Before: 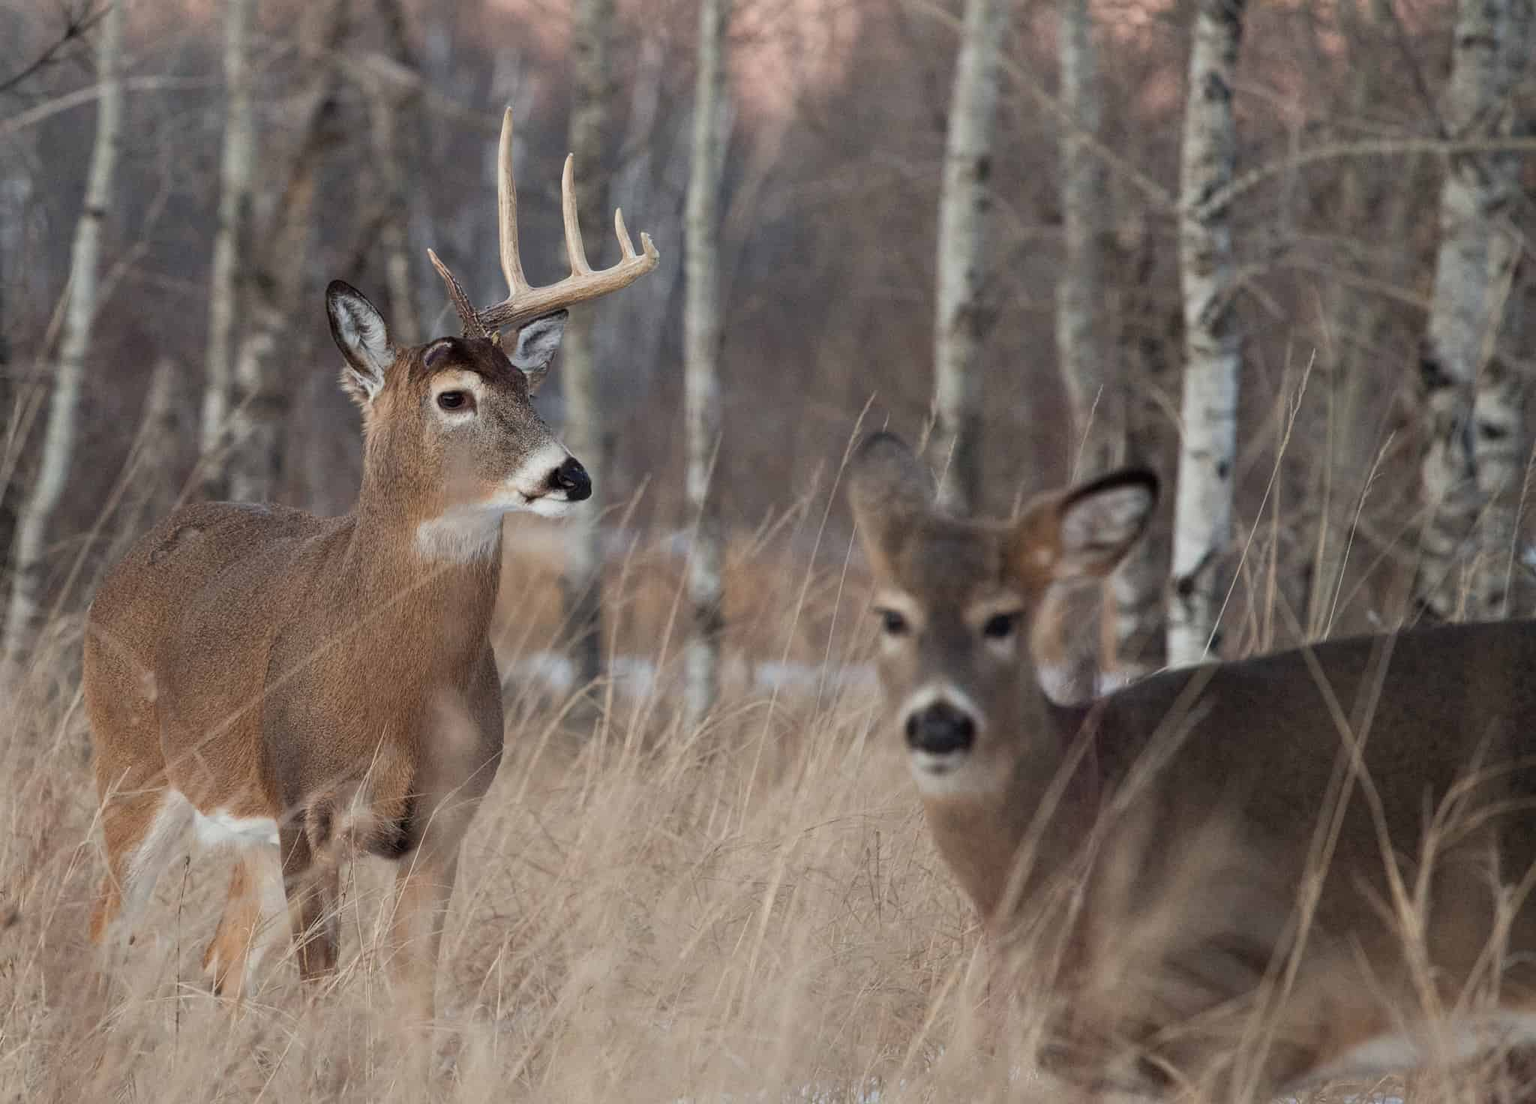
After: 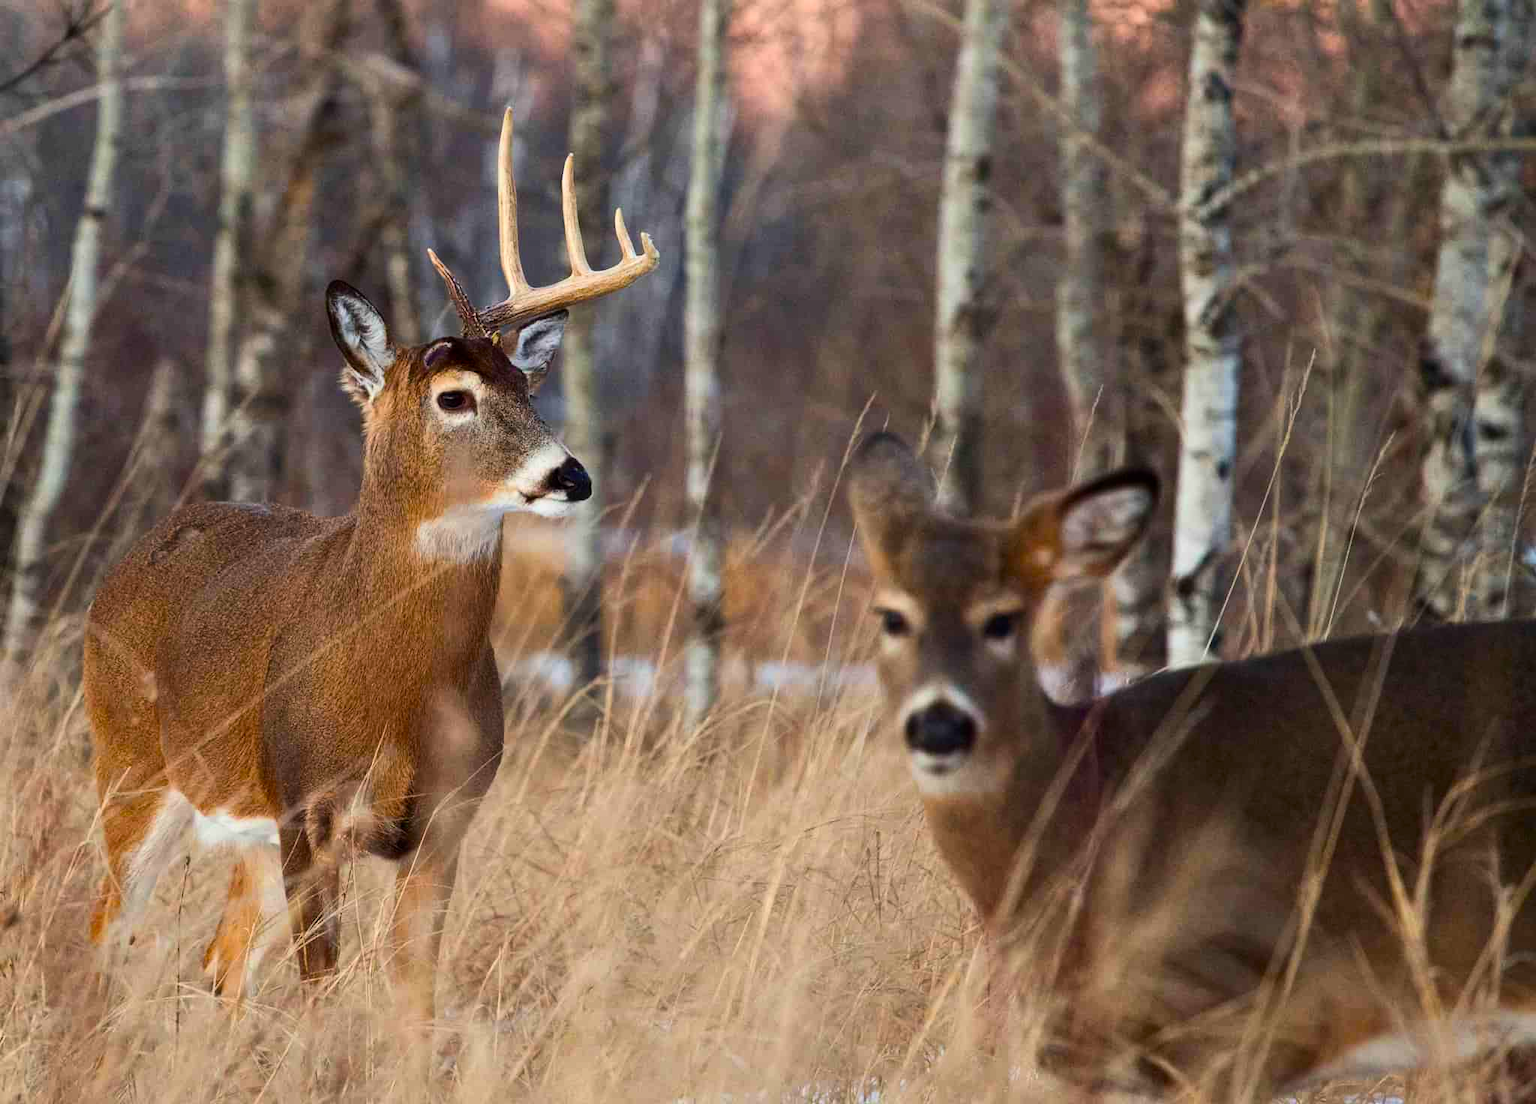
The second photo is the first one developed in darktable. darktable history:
contrast brightness saturation: contrast 0.18, saturation 0.3
shadows and highlights: radius 125.46, shadows 30.51, highlights -30.51, low approximation 0.01, soften with gaussian
color balance rgb: linear chroma grading › global chroma 50%, perceptual saturation grading › global saturation 2.34%, global vibrance 6.64%, contrast 12.71%, saturation formula JzAzBz (2021)
